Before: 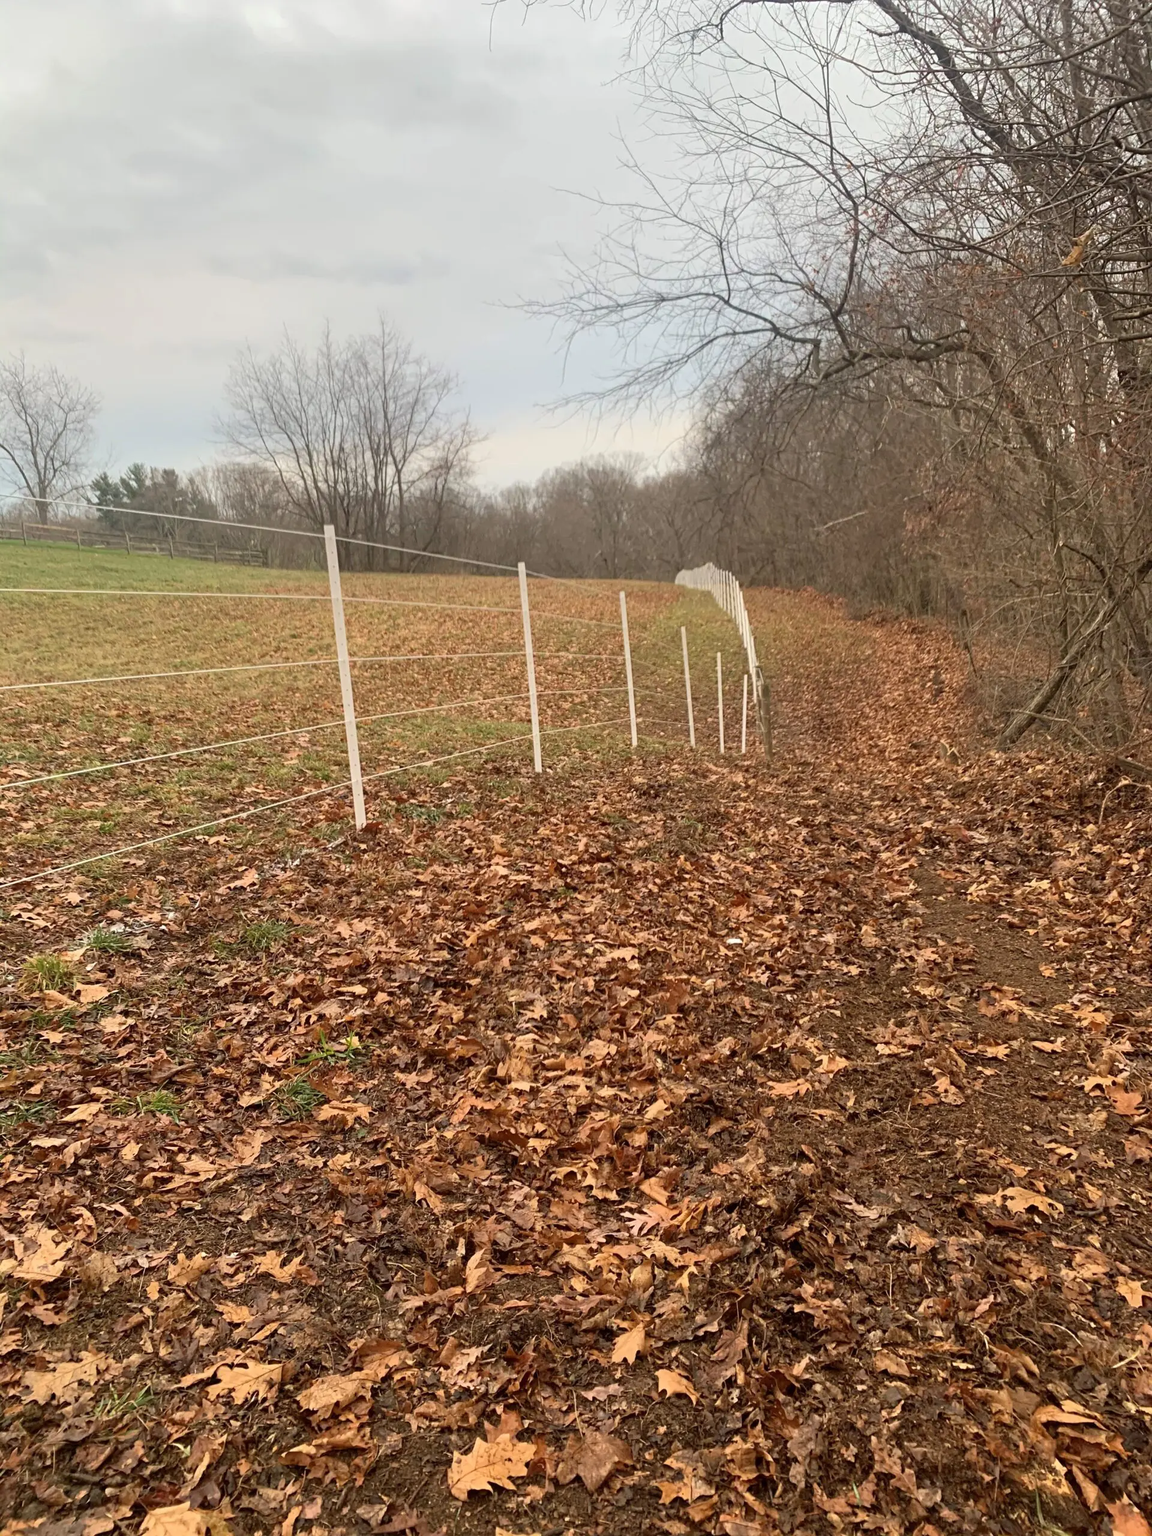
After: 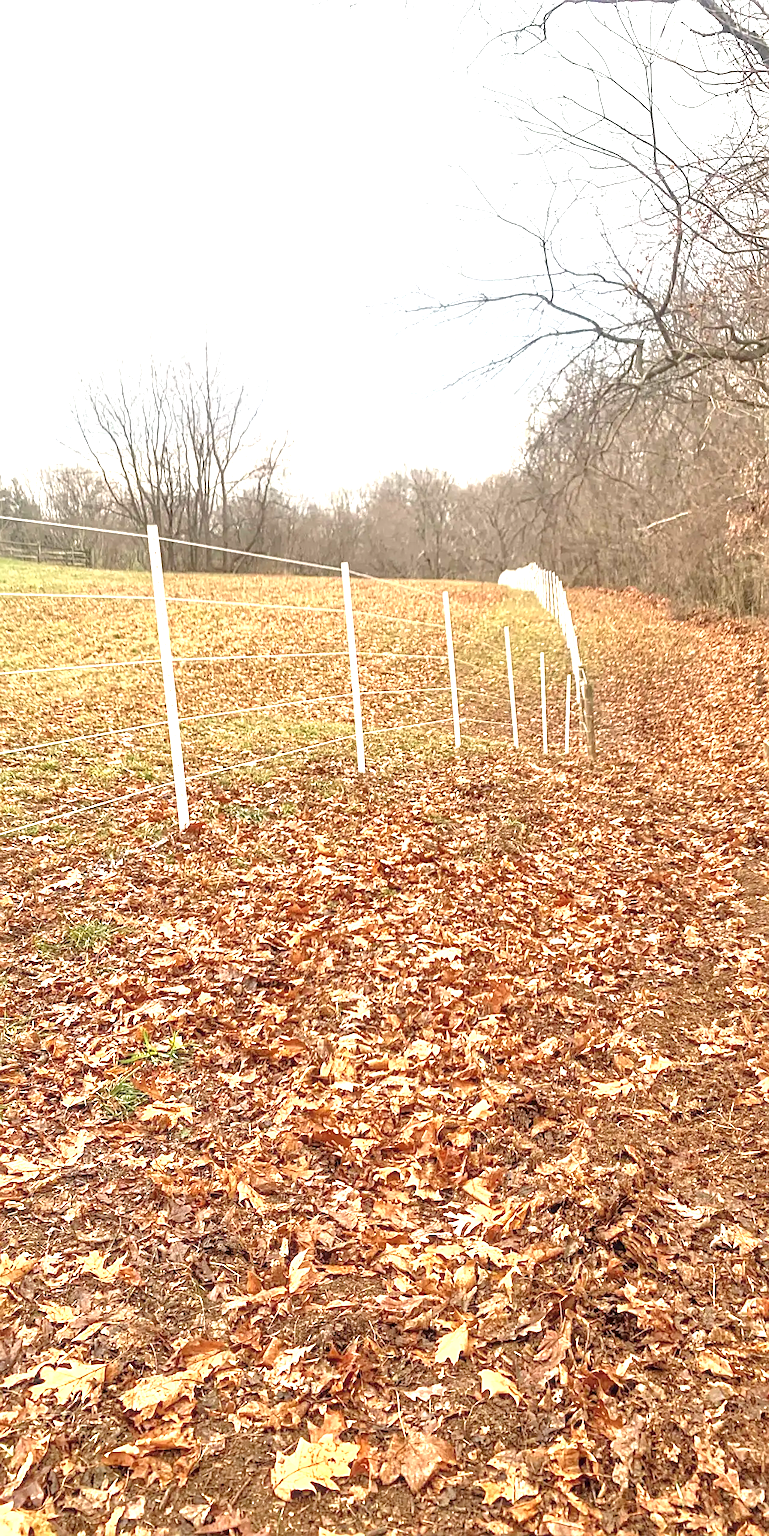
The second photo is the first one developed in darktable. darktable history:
crop: left 15.37%, right 17.808%
exposure: black level correction -0.001, exposure 1.355 EV, compensate highlight preservation false
local contrast: detail 142%
tone equalizer: -7 EV 0.146 EV, -6 EV 0.562 EV, -5 EV 1.15 EV, -4 EV 1.32 EV, -3 EV 1.18 EV, -2 EV 0.6 EV, -1 EV 0.147 EV, mask exposure compensation -0.504 EV
sharpen: amount 0.492
